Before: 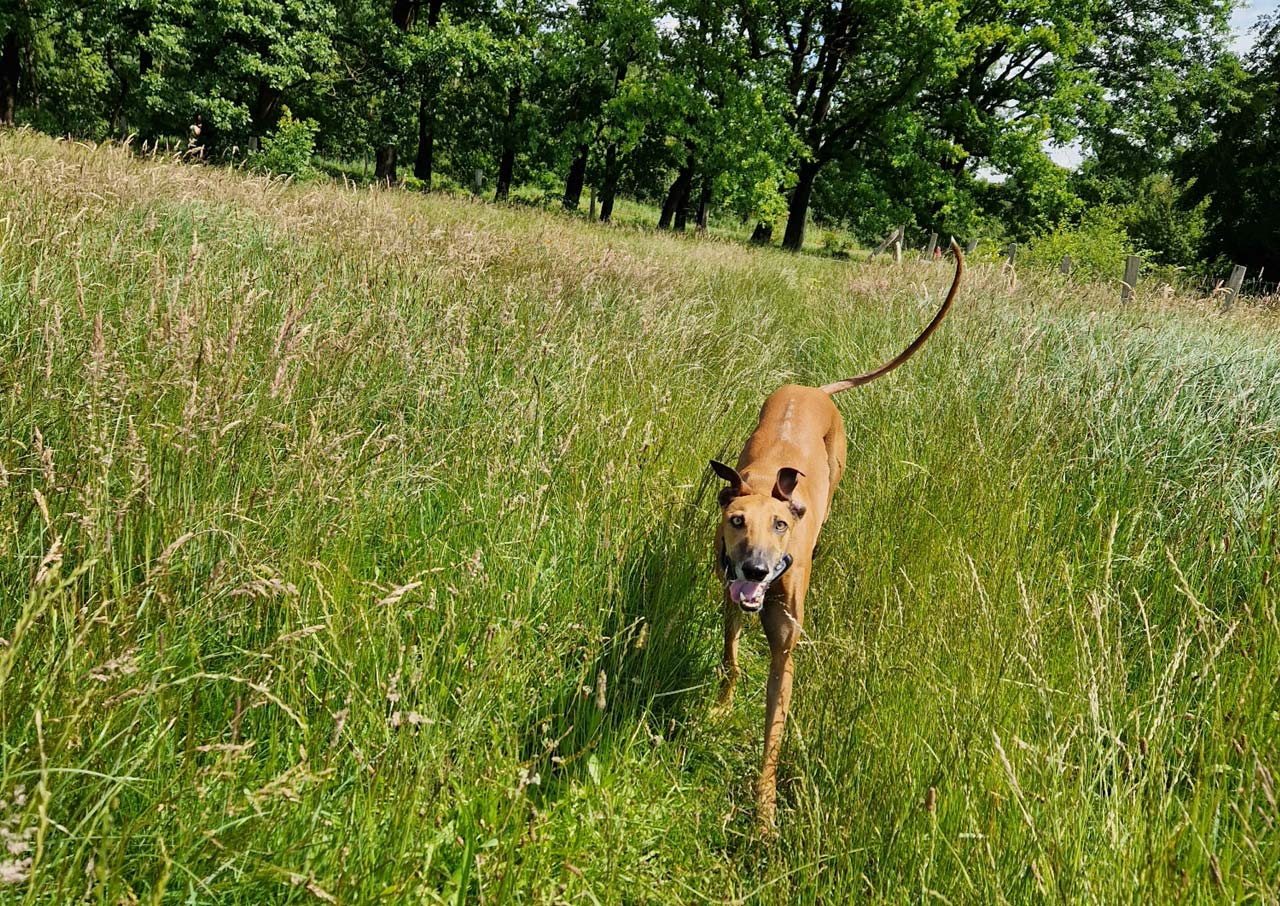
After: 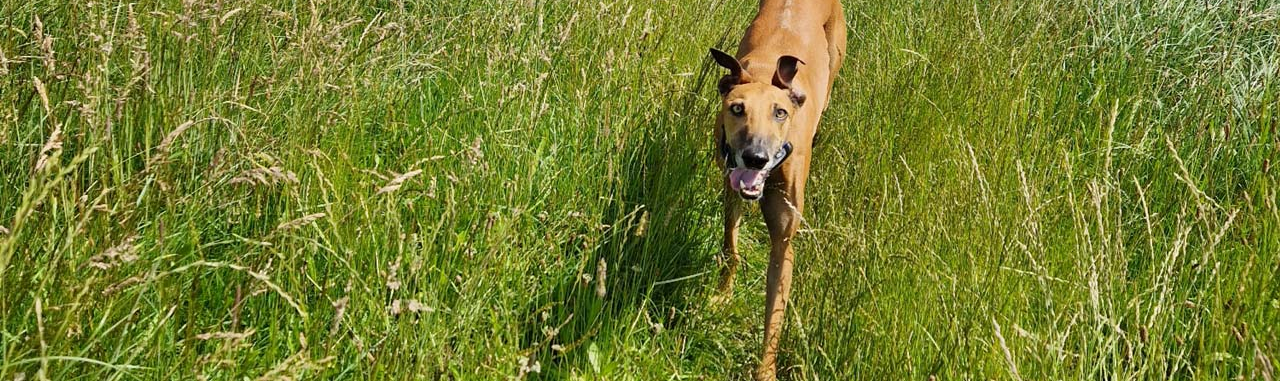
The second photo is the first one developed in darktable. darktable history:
tone equalizer: on, module defaults
crop: top 45.551%, bottom 12.262%
